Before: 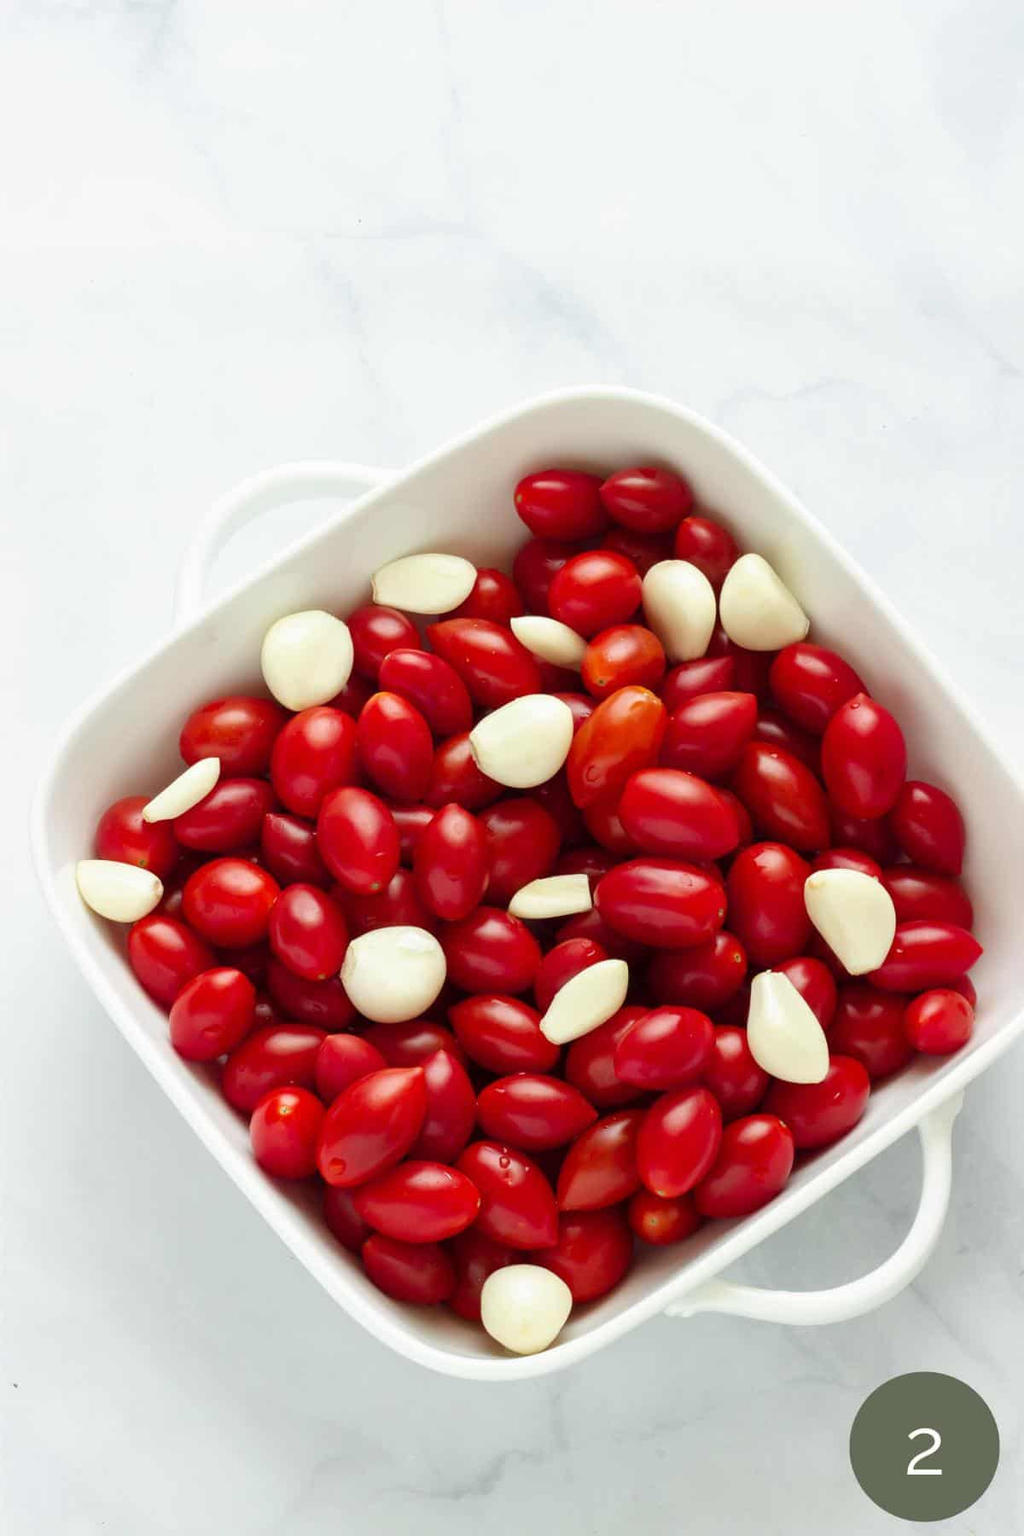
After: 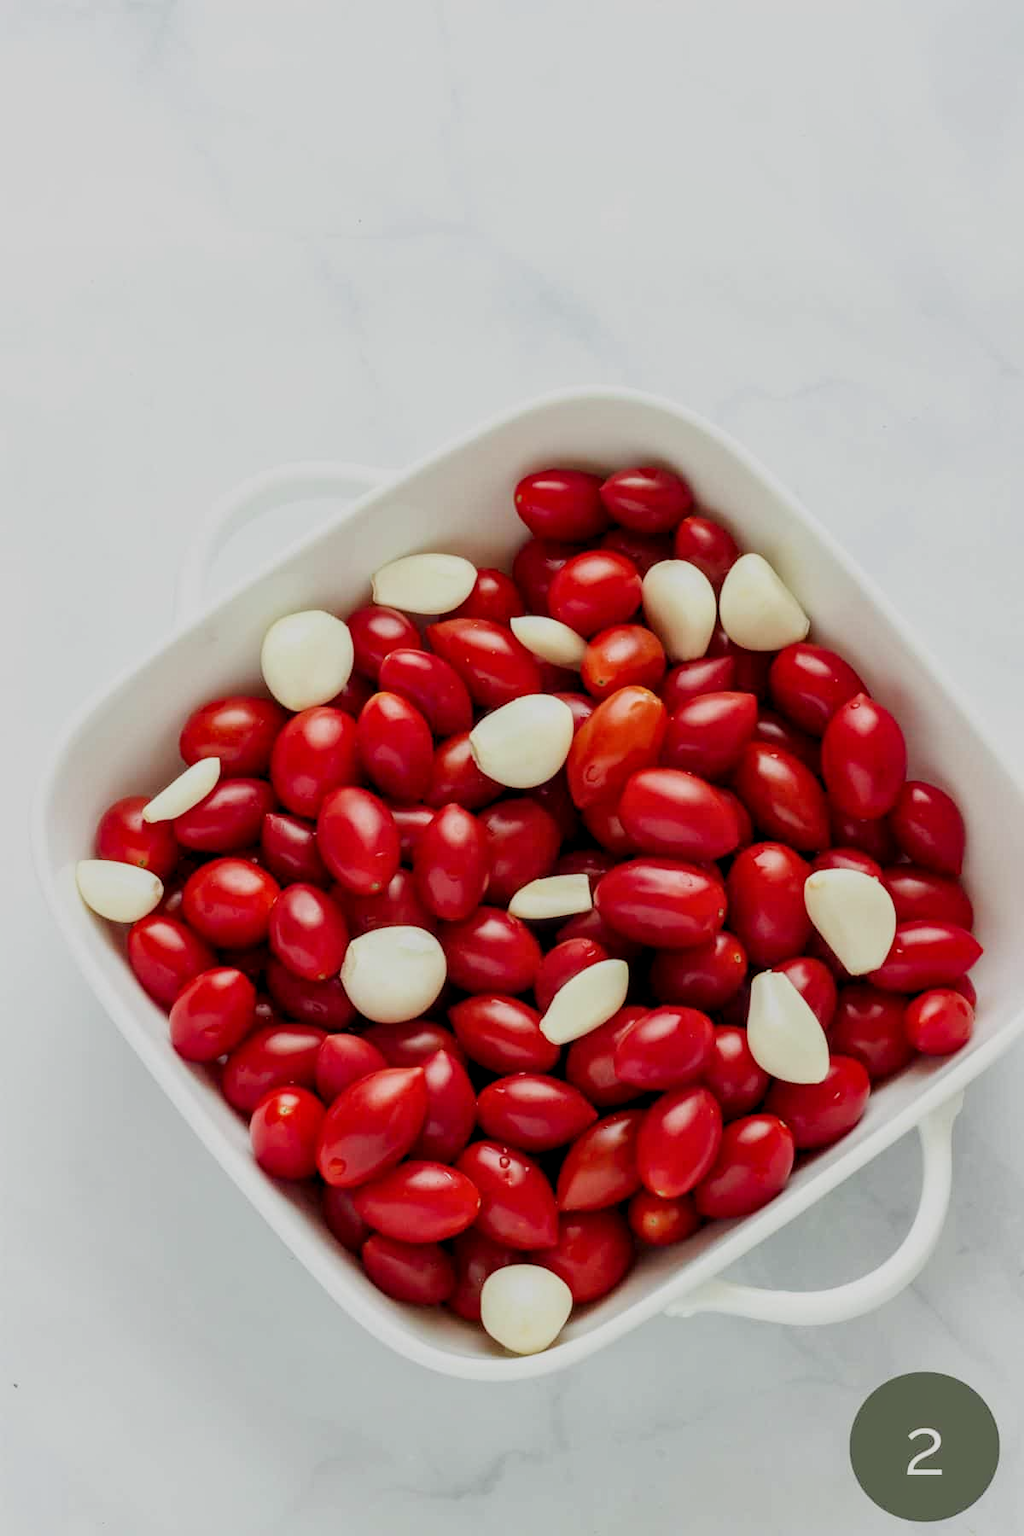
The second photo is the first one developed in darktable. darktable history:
local contrast: detail 130%
filmic rgb: black relative exposure -7.65 EV, white relative exposure 4.56 EV, threshold 5.98 EV, hardness 3.61, enable highlight reconstruction true
